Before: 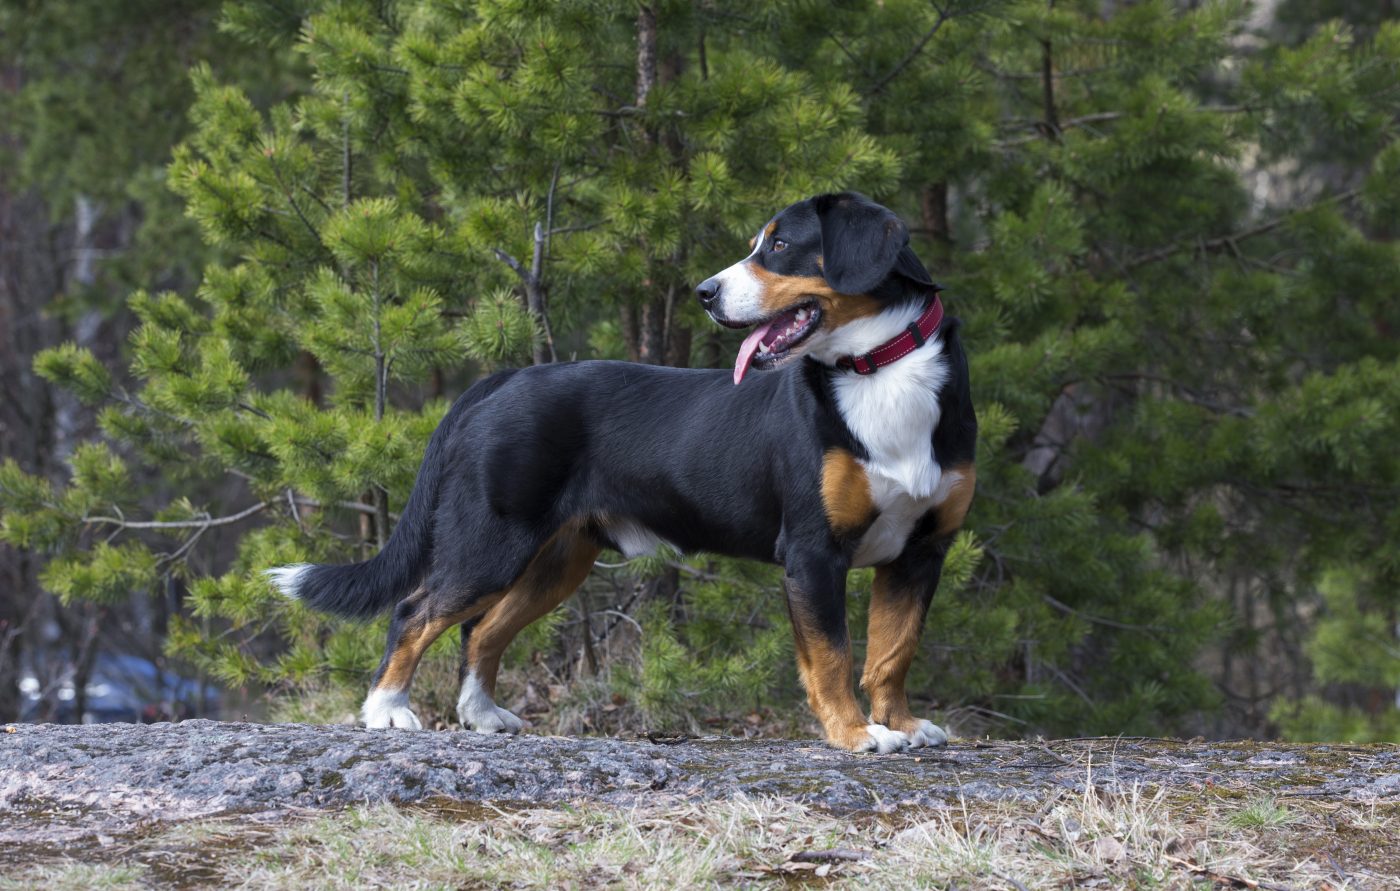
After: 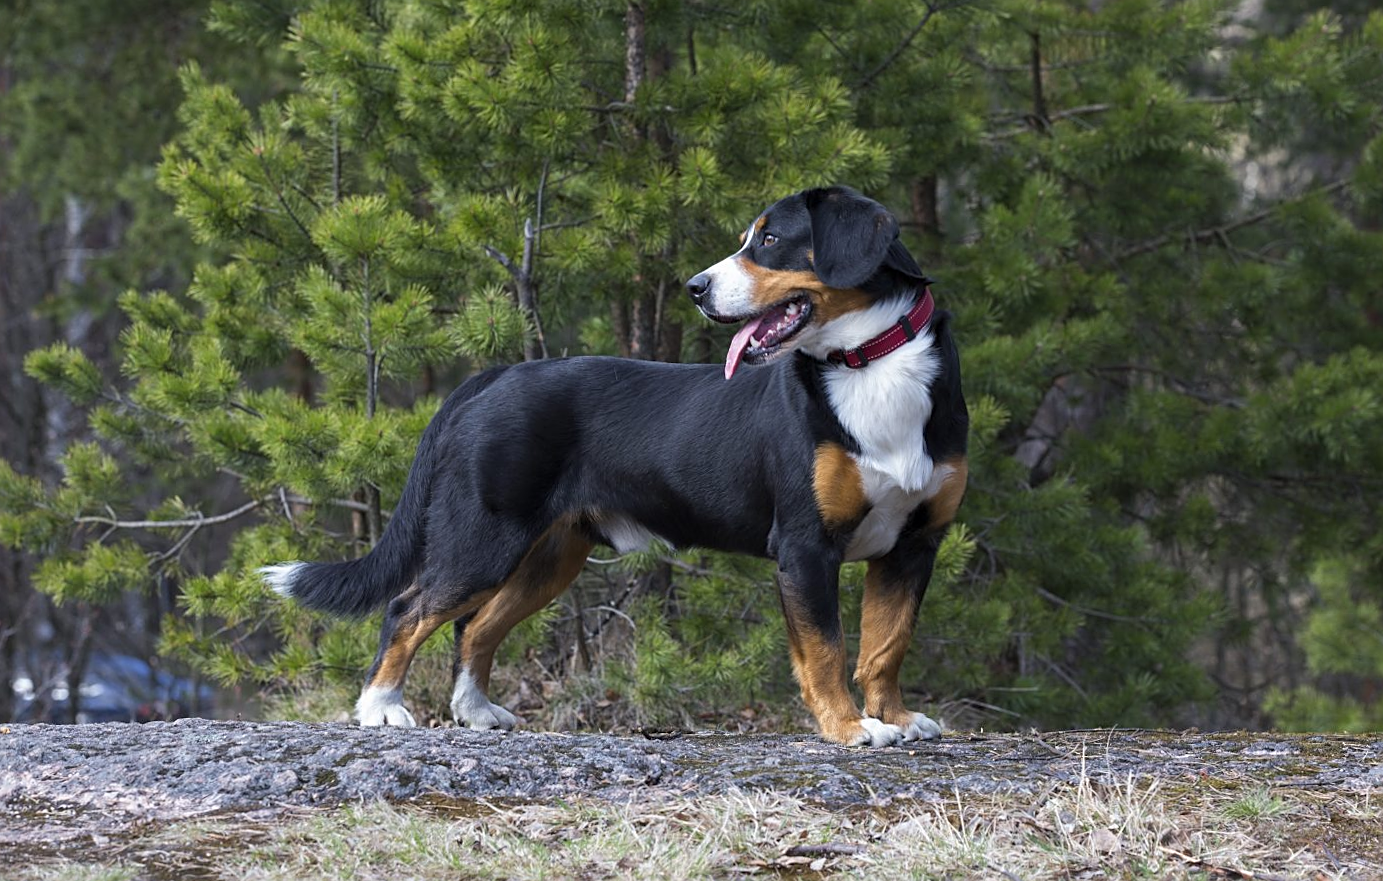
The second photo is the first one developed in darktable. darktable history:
sharpen: on, module defaults
exposure: compensate highlight preservation false
rotate and perspective: rotation -0.45°, automatic cropping original format, crop left 0.008, crop right 0.992, crop top 0.012, crop bottom 0.988
